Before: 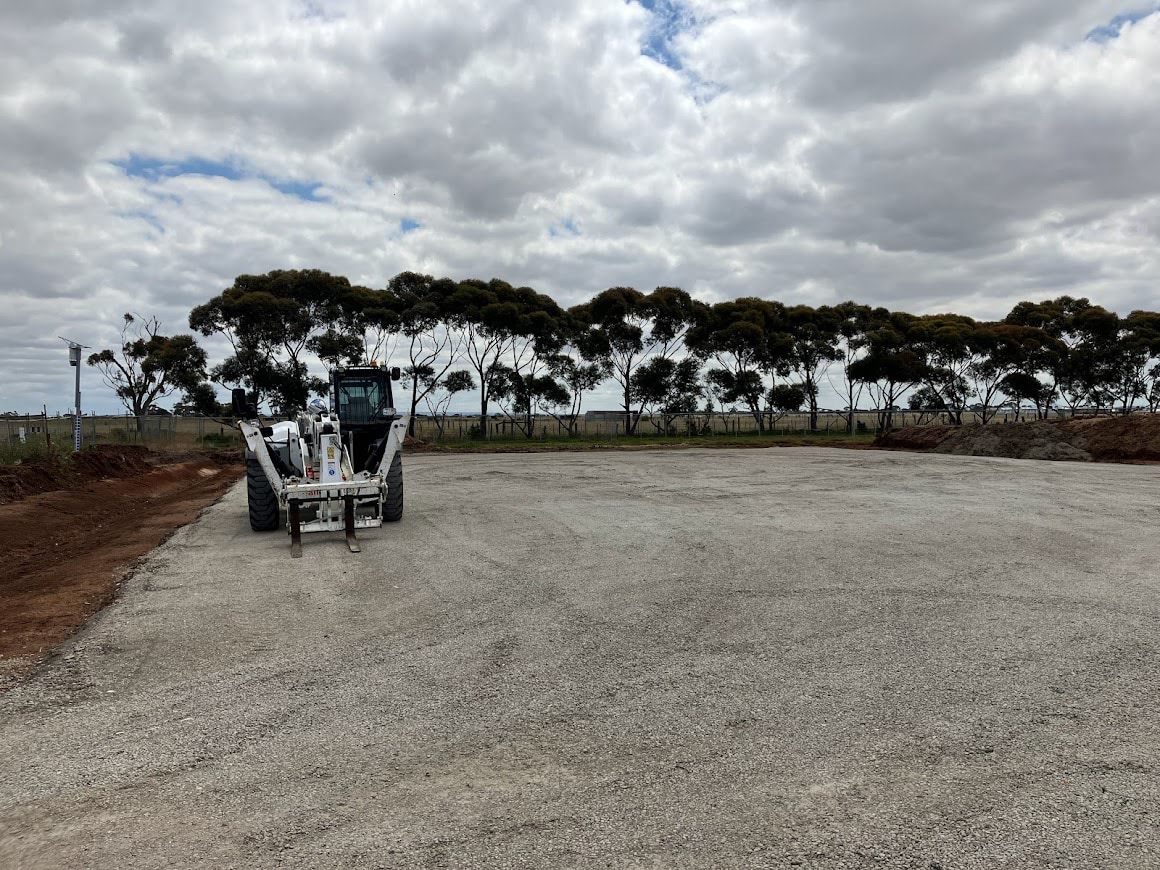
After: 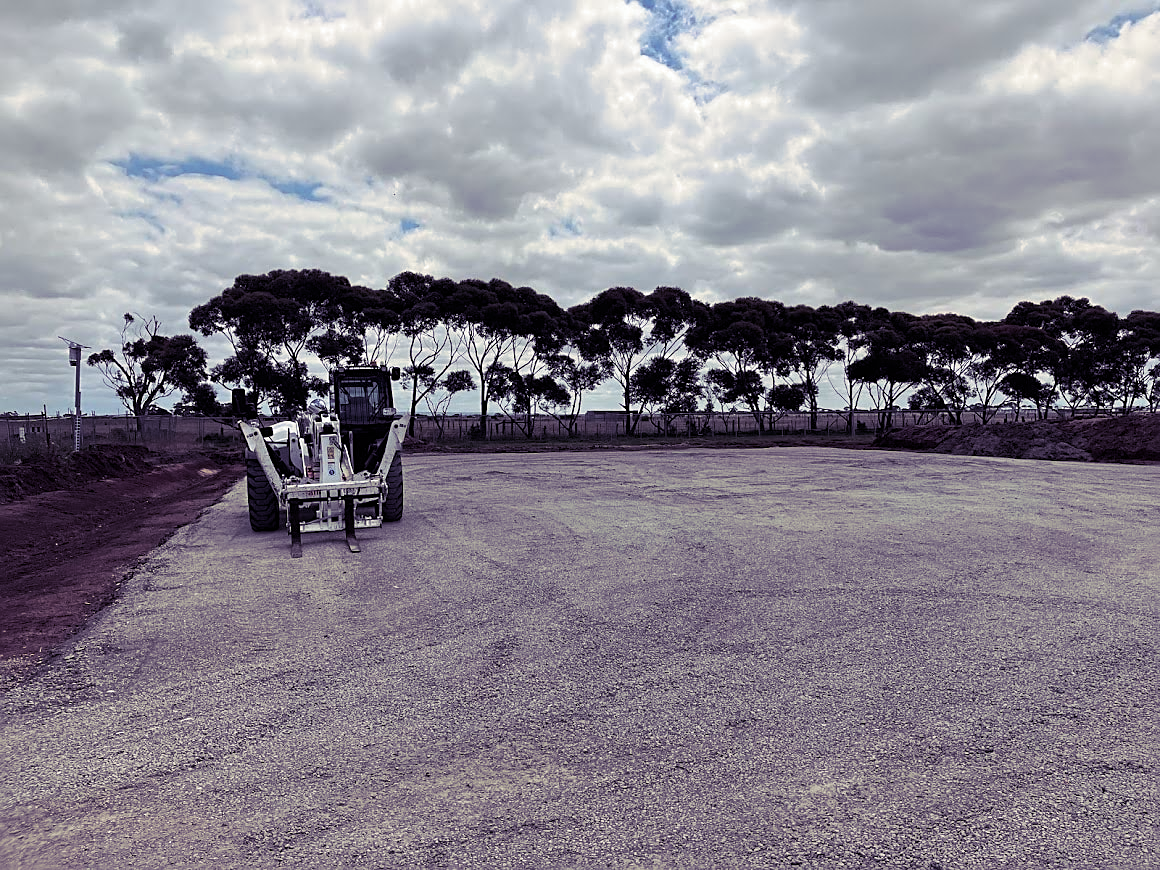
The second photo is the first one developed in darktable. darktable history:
split-toning: shadows › hue 255.6°, shadows › saturation 0.66, highlights › hue 43.2°, highlights › saturation 0.68, balance -50.1
sharpen: on, module defaults
